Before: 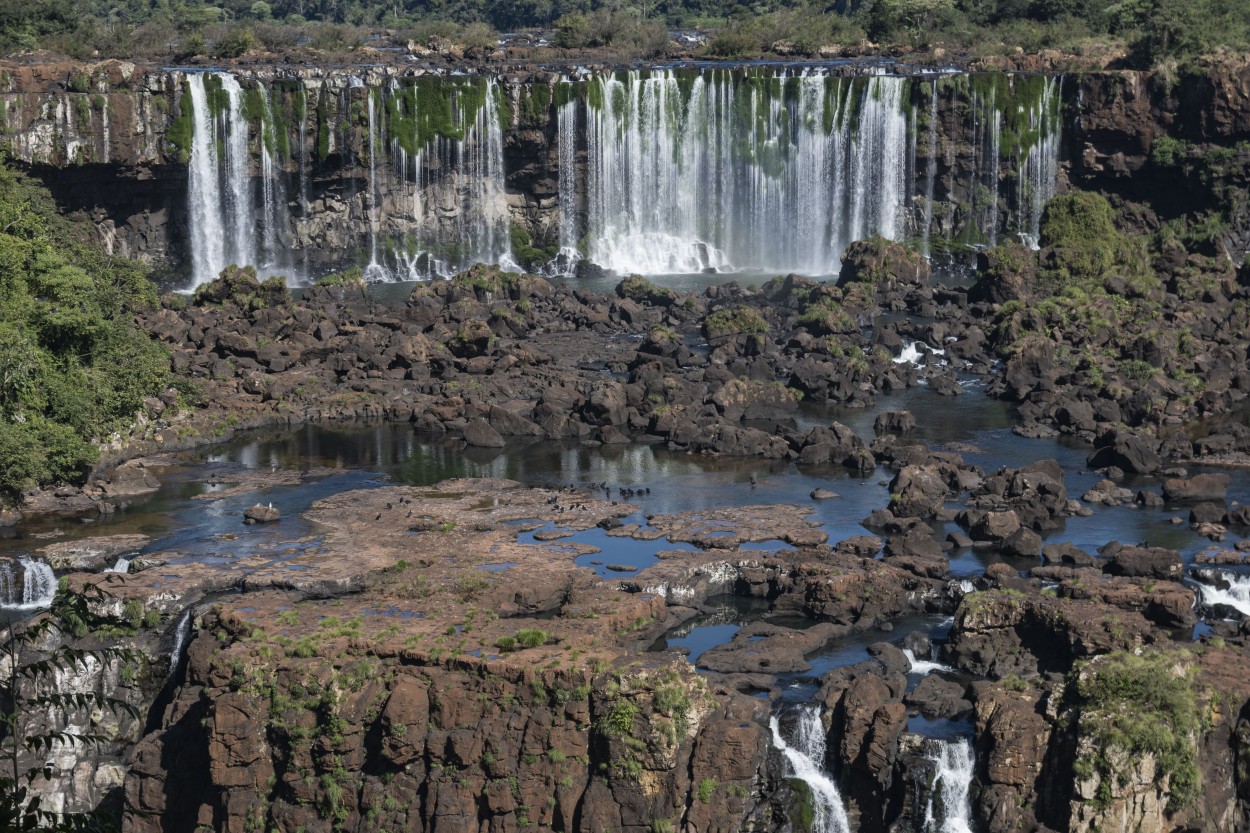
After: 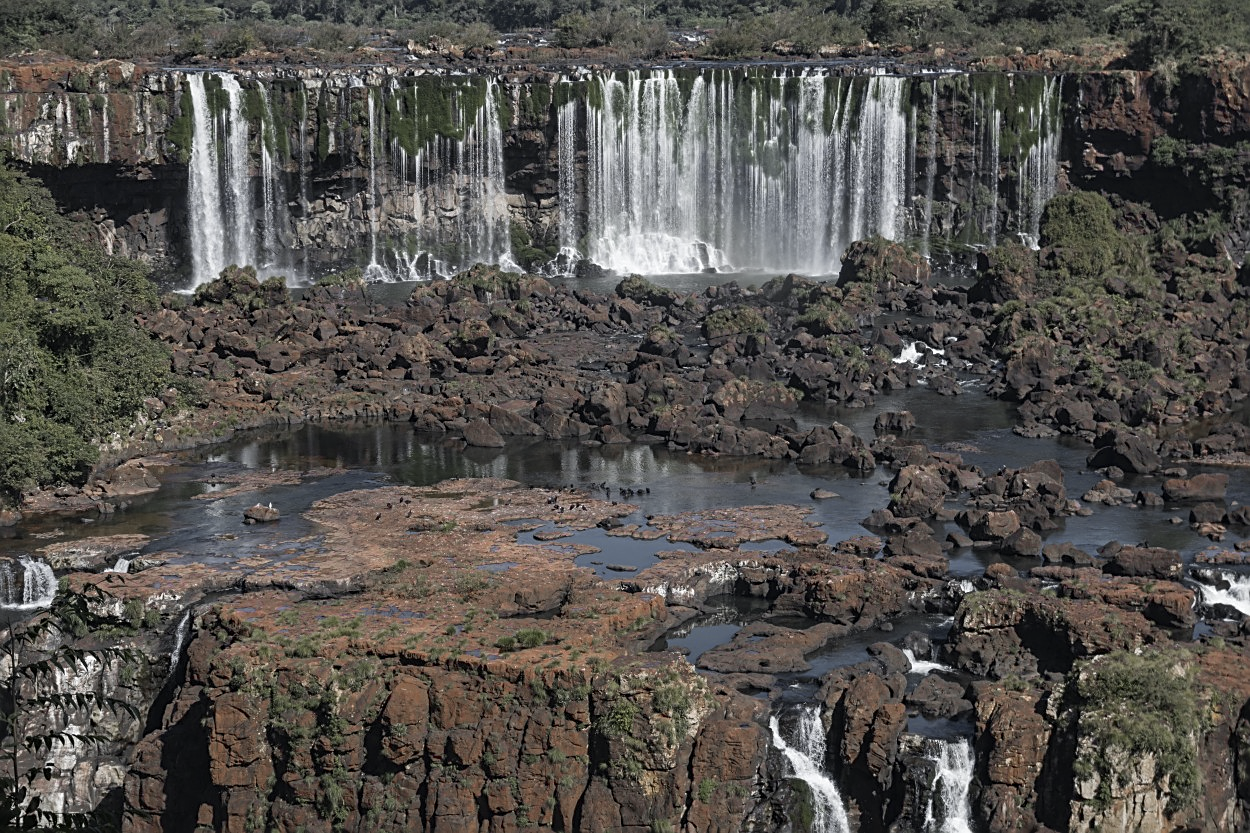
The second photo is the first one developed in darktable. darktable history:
color zones: curves: ch0 [(0, 0.48) (0.209, 0.398) (0.305, 0.332) (0.429, 0.493) (0.571, 0.5) (0.714, 0.5) (0.857, 0.5) (1, 0.48)]; ch1 [(0, 0.736) (0.143, 0.625) (0.225, 0.371) (0.429, 0.256) (0.571, 0.241) (0.714, 0.213) (0.857, 0.48) (1, 0.736)]; ch2 [(0, 0.448) (0.143, 0.498) (0.286, 0.5) (0.429, 0.5) (0.571, 0.5) (0.714, 0.5) (0.857, 0.5) (1, 0.448)]
sharpen: on, module defaults
